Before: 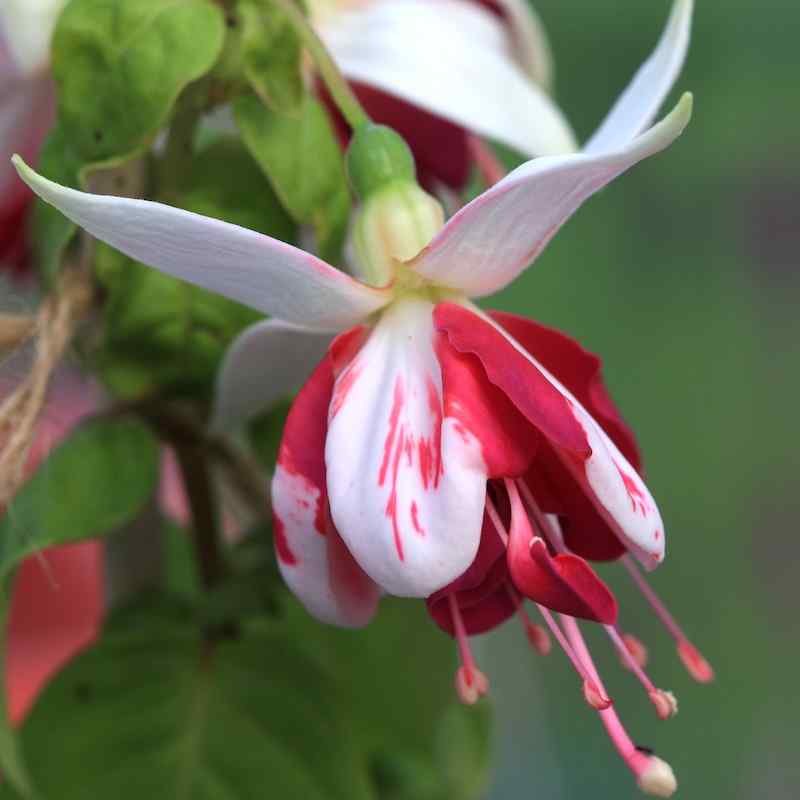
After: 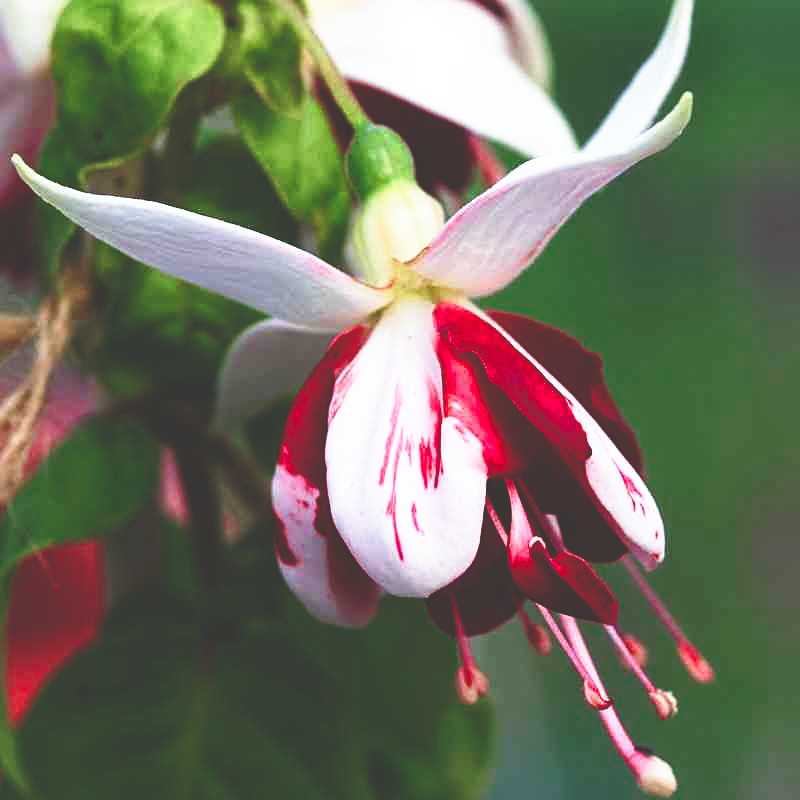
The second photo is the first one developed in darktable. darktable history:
sharpen: on, module defaults
color balance rgb: perceptual saturation grading › global saturation 0.63%, perceptual saturation grading › highlights -34.388%, perceptual saturation grading › mid-tones 14.964%, perceptual saturation grading › shadows 47.279%, global vibrance -0.897%, saturation formula JzAzBz (2021)
base curve: curves: ch0 [(0, 0.036) (0.007, 0.037) (0.604, 0.887) (1, 1)], preserve colors none
